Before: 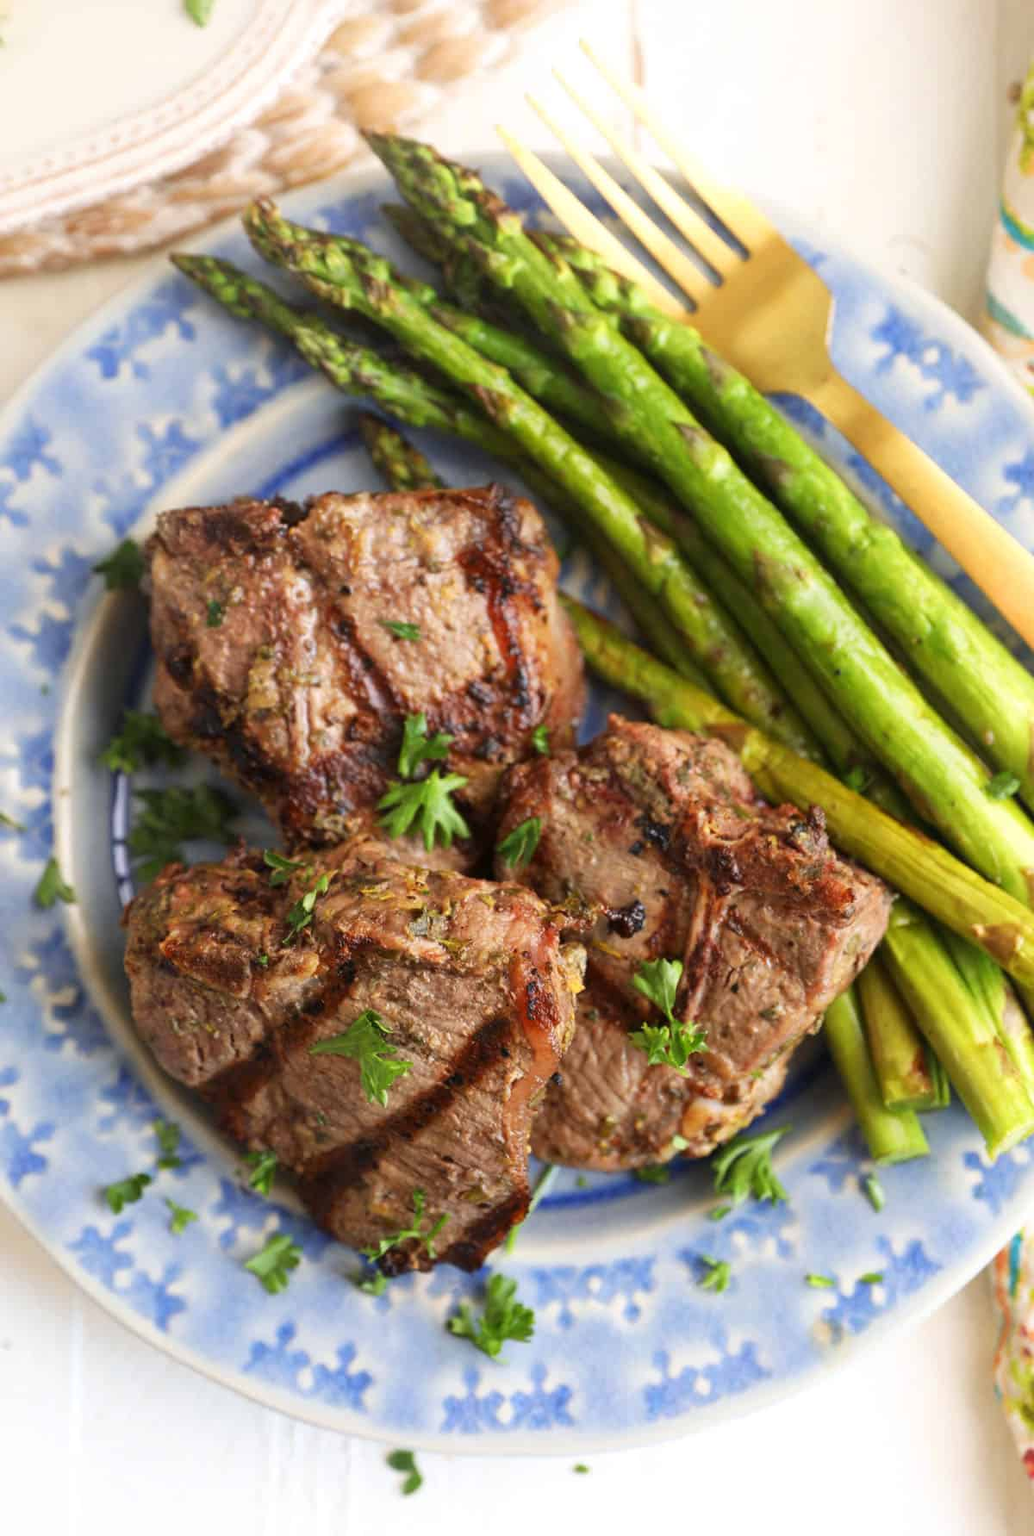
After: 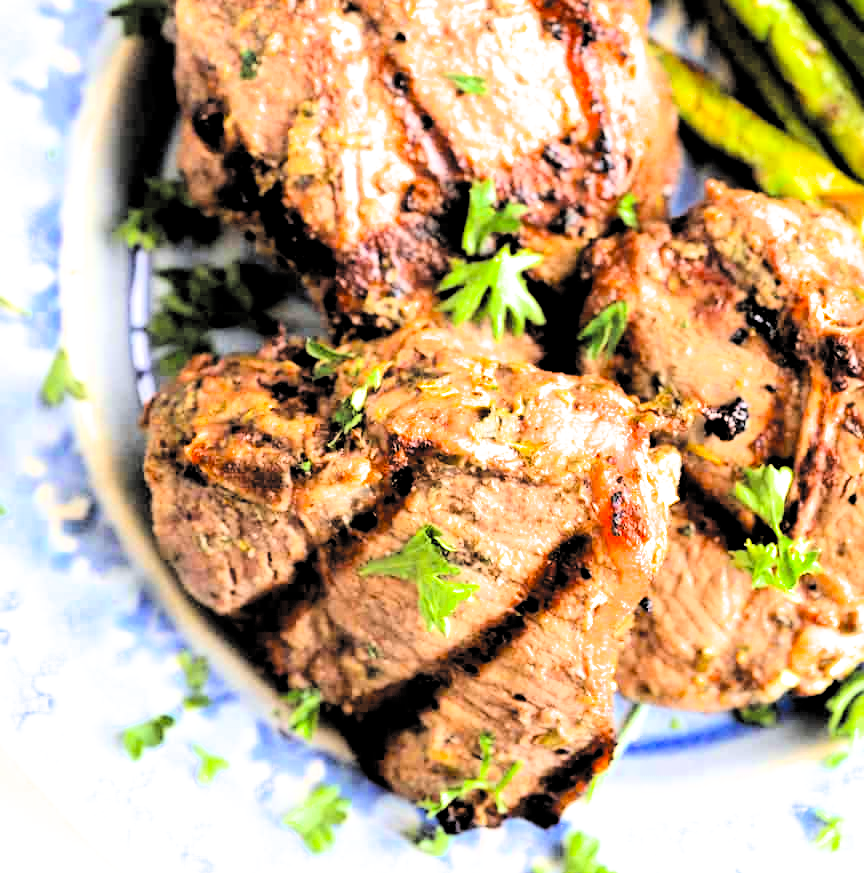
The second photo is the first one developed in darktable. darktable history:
exposure: black level correction 0, exposure 1.391 EV, compensate highlight preservation false
crop: top 36.379%, right 27.939%, bottom 14.618%
tone equalizer: smoothing diameter 24.97%, edges refinement/feathering 10.3, preserve details guided filter
tone curve: curves: ch0 [(0, 0) (0.004, 0.001) (0.133, 0.112) (0.325, 0.362) (0.832, 0.893) (1, 1)], color space Lab, independent channels, preserve colors none
filmic rgb: middle gray luminance 13.4%, black relative exposure -1.89 EV, white relative exposure 3.11 EV, target black luminance 0%, hardness 1.81, latitude 59.45%, contrast 1.723, highlights saturation mix 5.11%, shadows ↔ highlights balance -37.15%, color science v5 (2021), iterations of high-quality reconstruction 10, contrast in shadows safe, contrast in highlights safe
